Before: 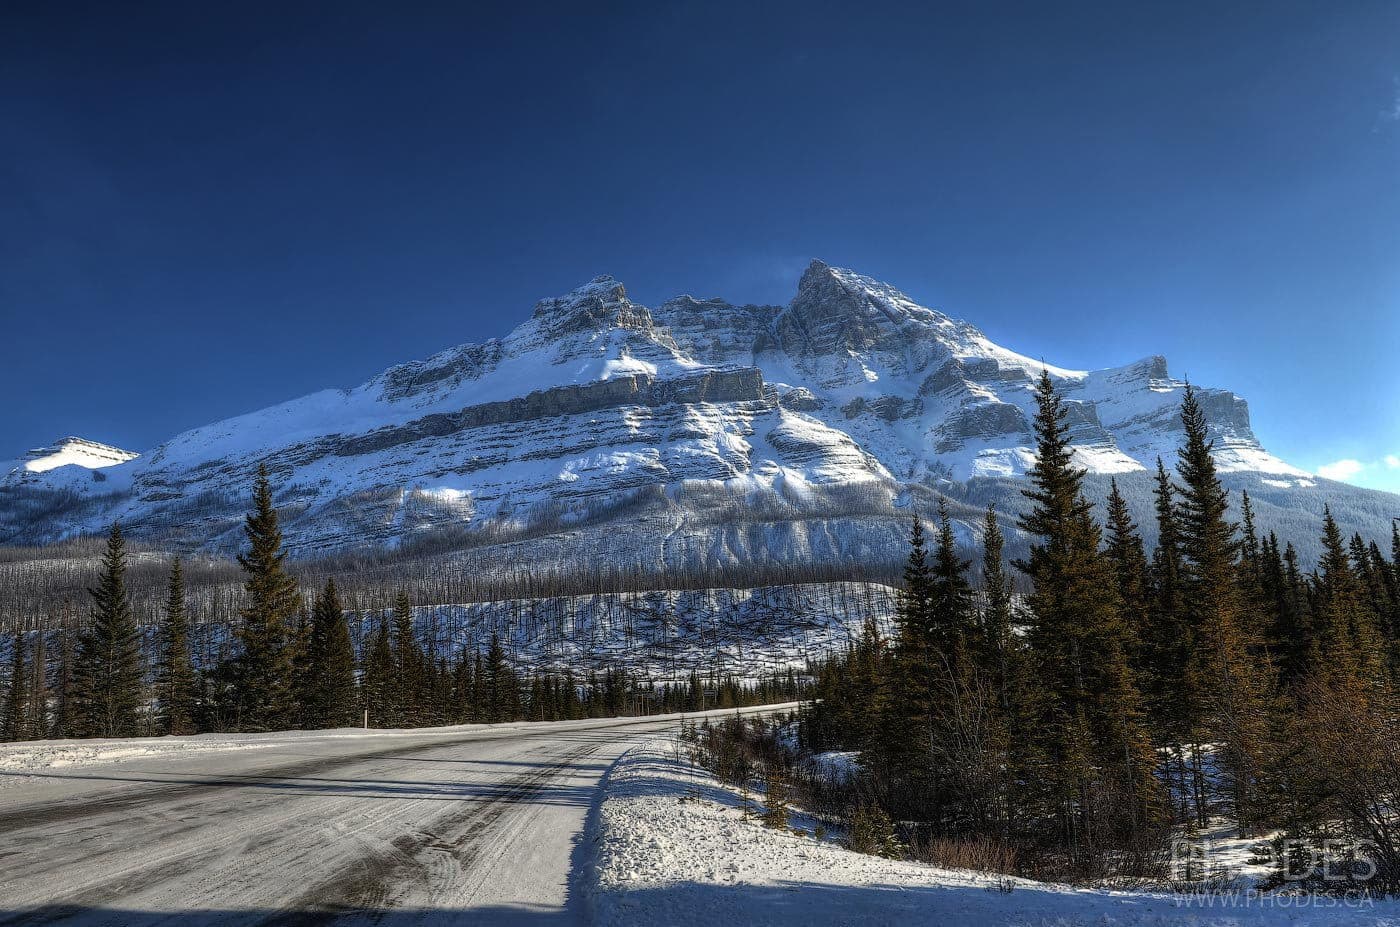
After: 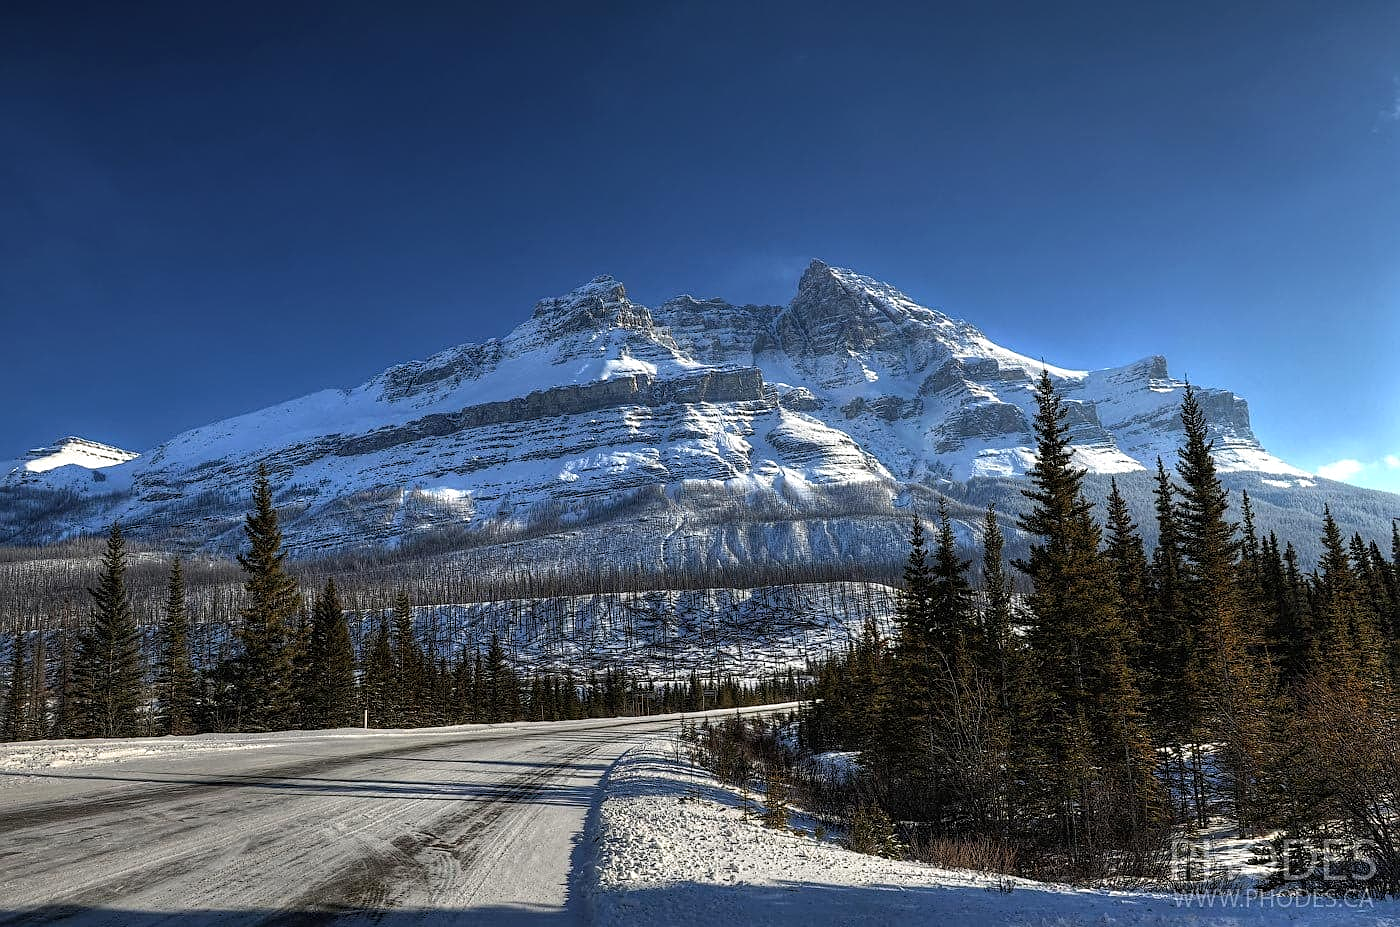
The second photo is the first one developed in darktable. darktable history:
sharpen: on, module defaults
levels: levels [0, 0.492, 0.984]
